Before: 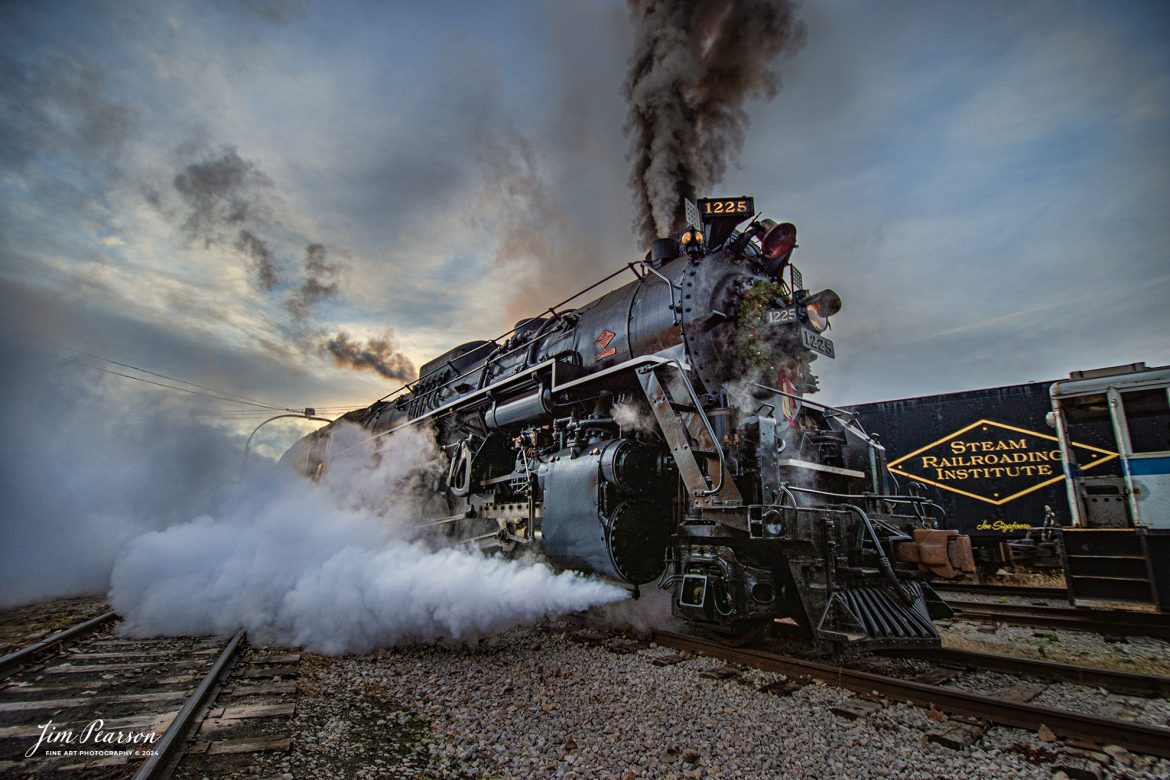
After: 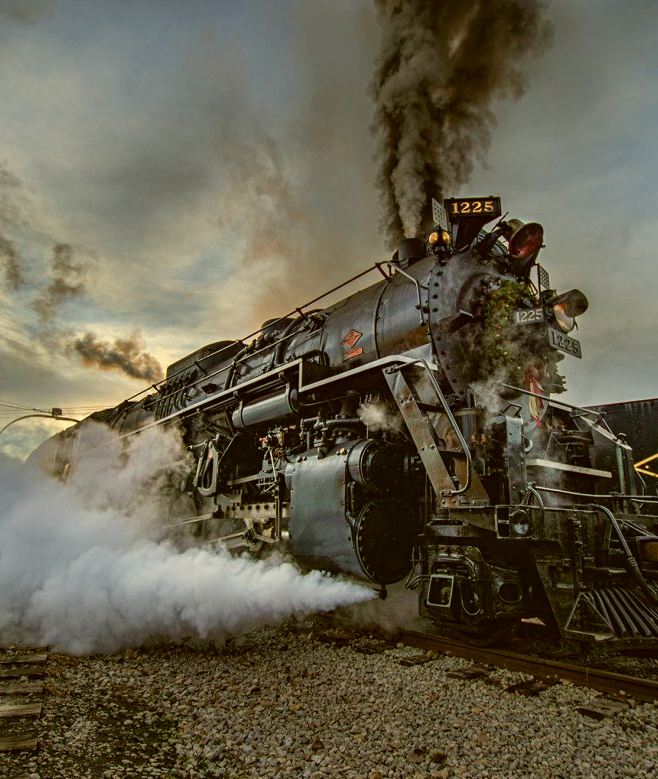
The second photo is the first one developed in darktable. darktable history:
crop: left 21.678%, right 22.053%, bottom 0.004%
color correction: highlights a* -1.52, highlights b* 10.54, shadows a* 0.478, shadows b* 18.94
